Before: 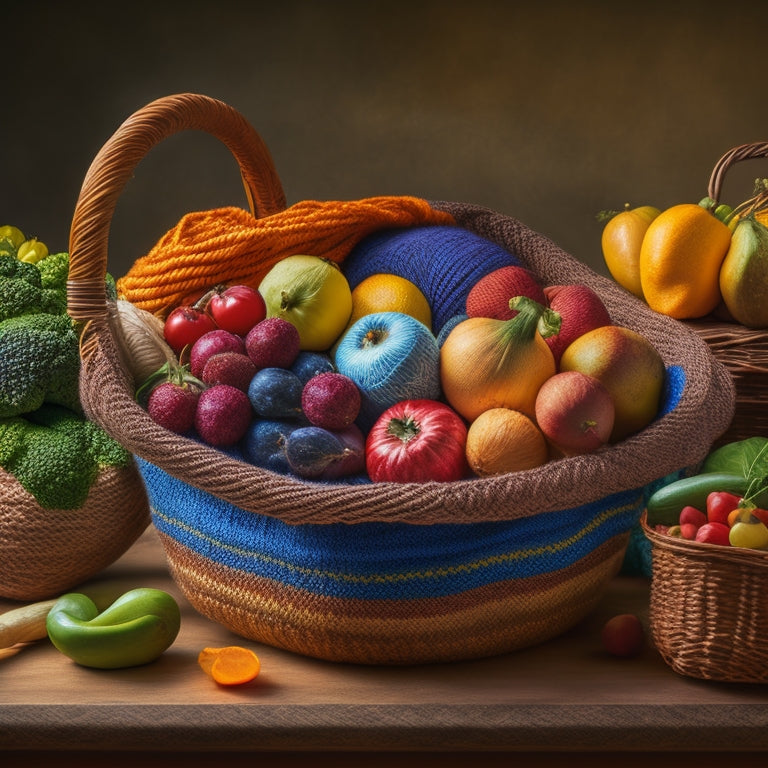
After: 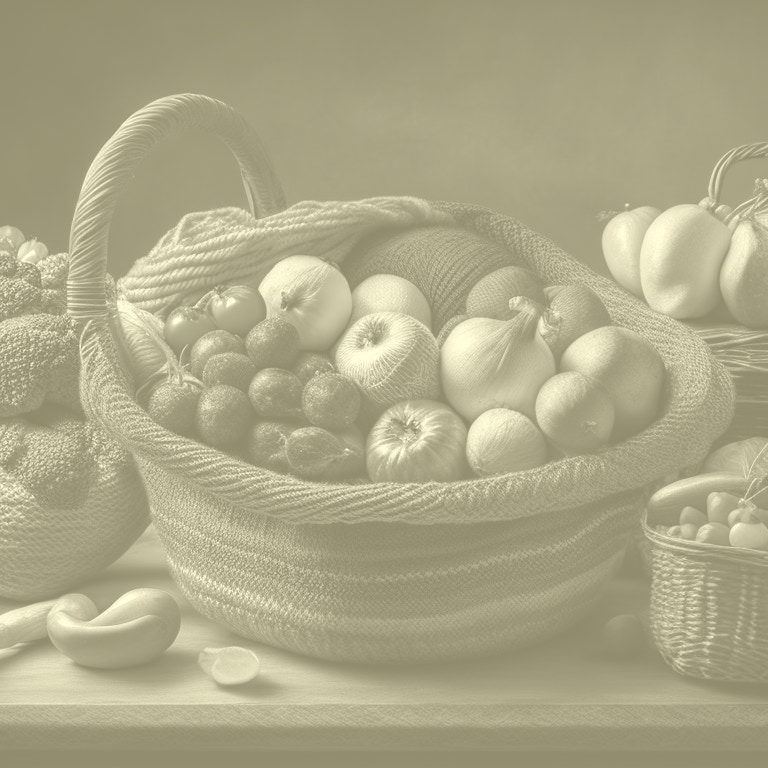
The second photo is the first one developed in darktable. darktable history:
contrast brightness saturation: brightness -0.09
colorize: hue 43.2°, saturation 40%, version 1
